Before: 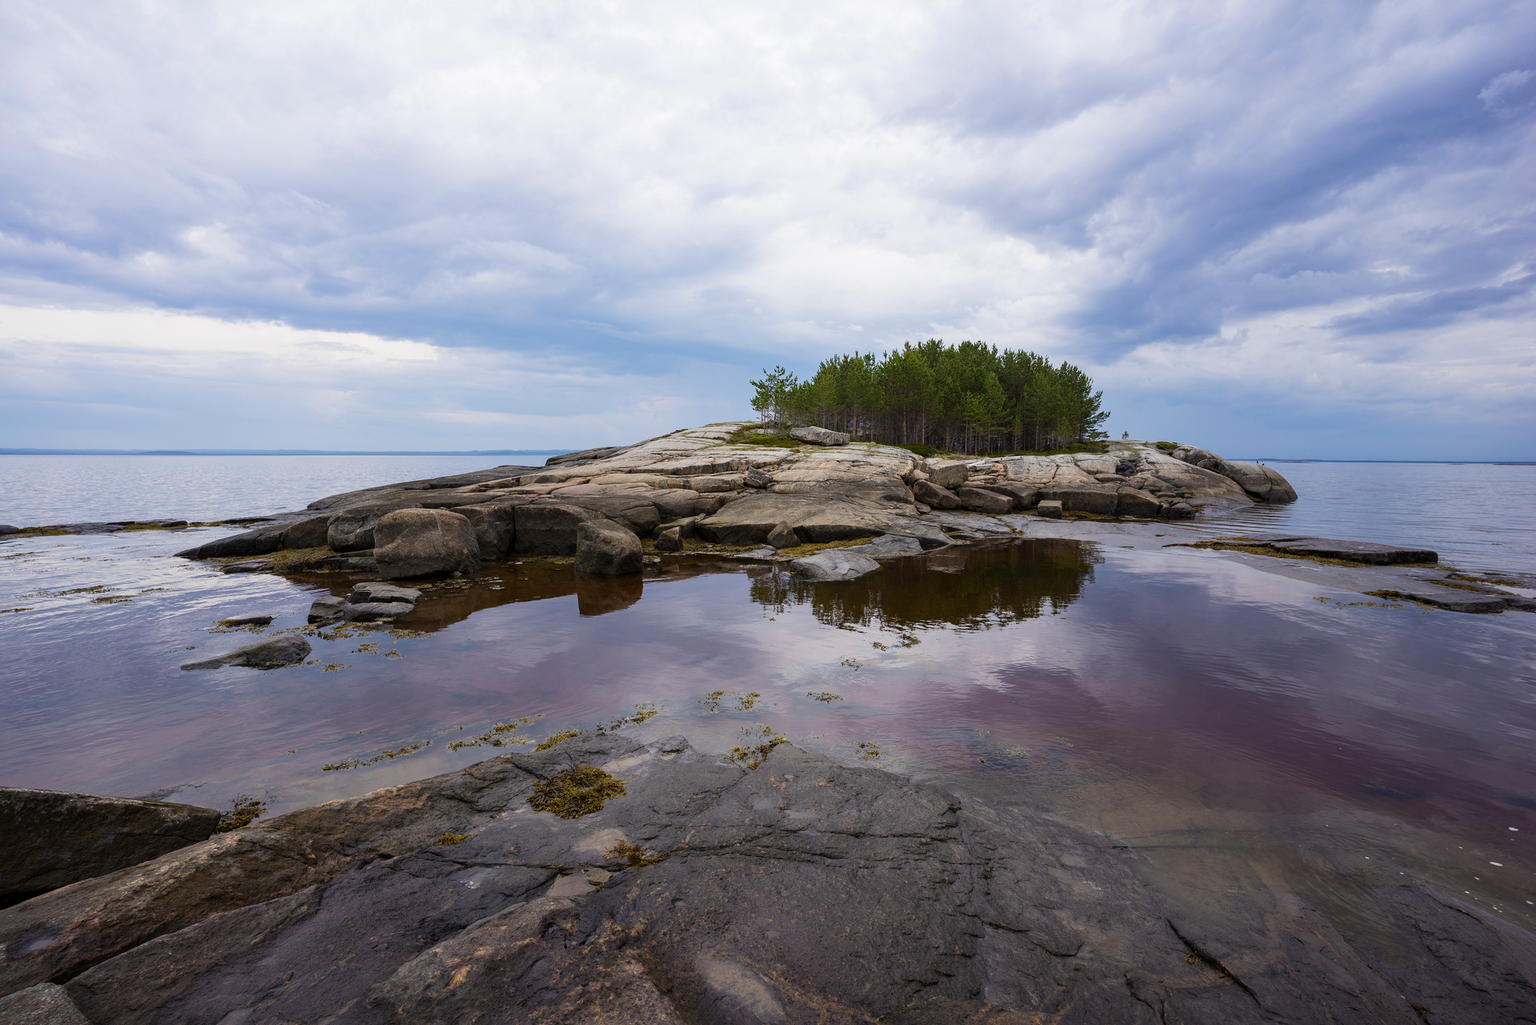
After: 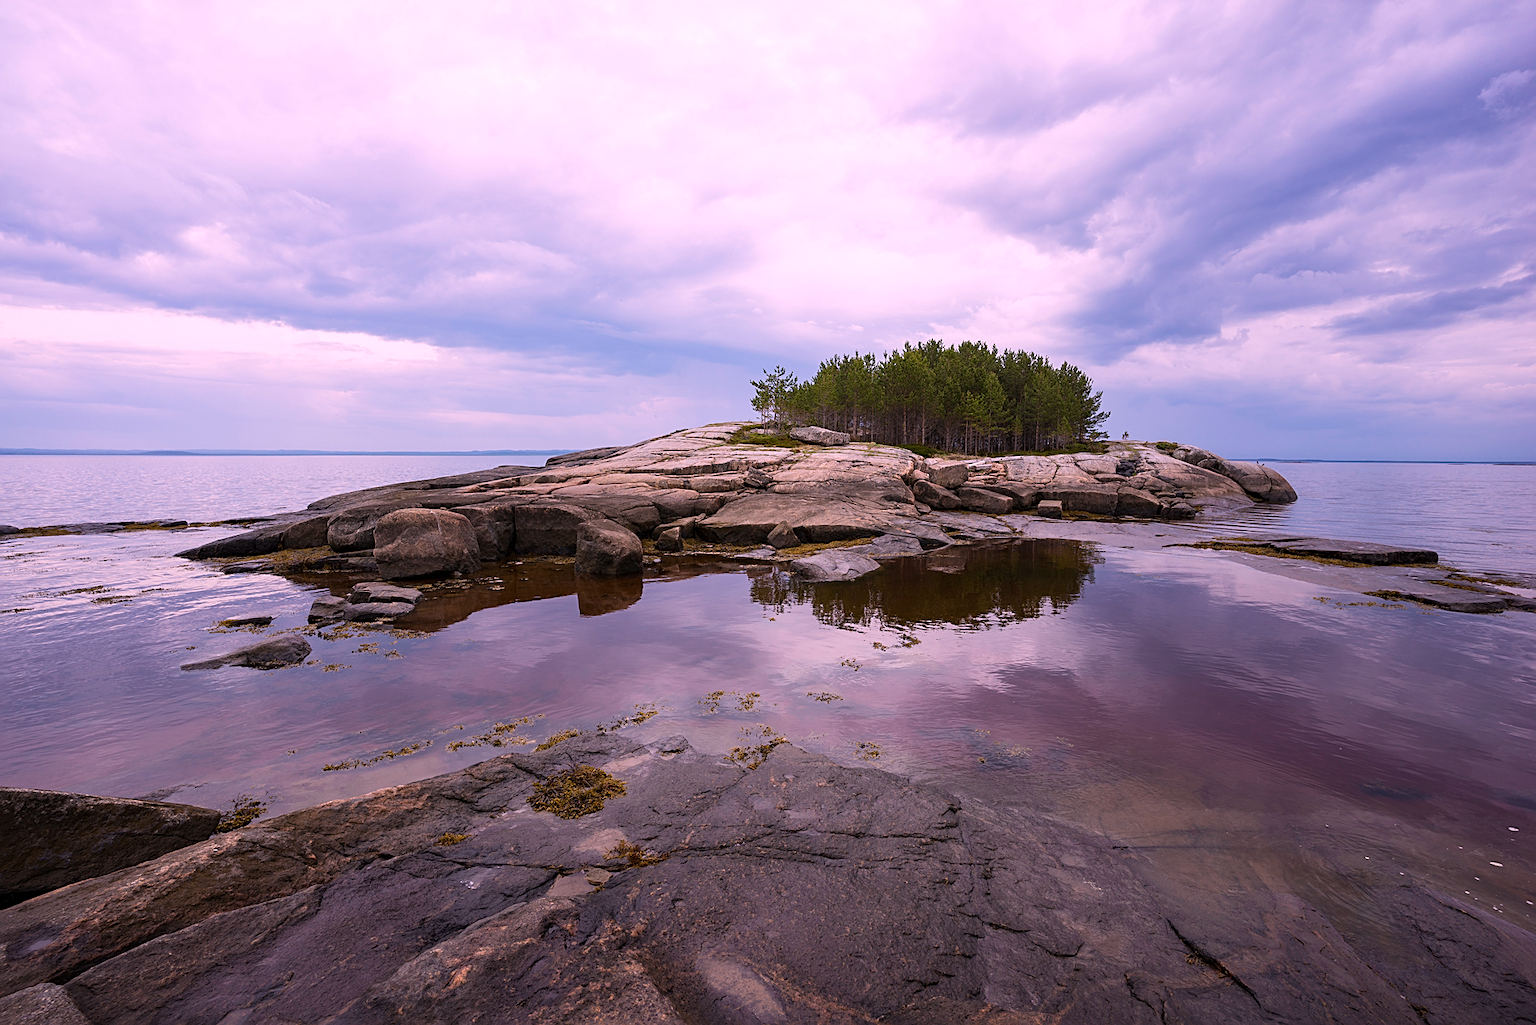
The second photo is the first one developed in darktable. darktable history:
sharpen: on, module defaults
white balance: red 1.188, blue 1.11
exposure: exposure -0.072 EV, compensate highlight preservation false
